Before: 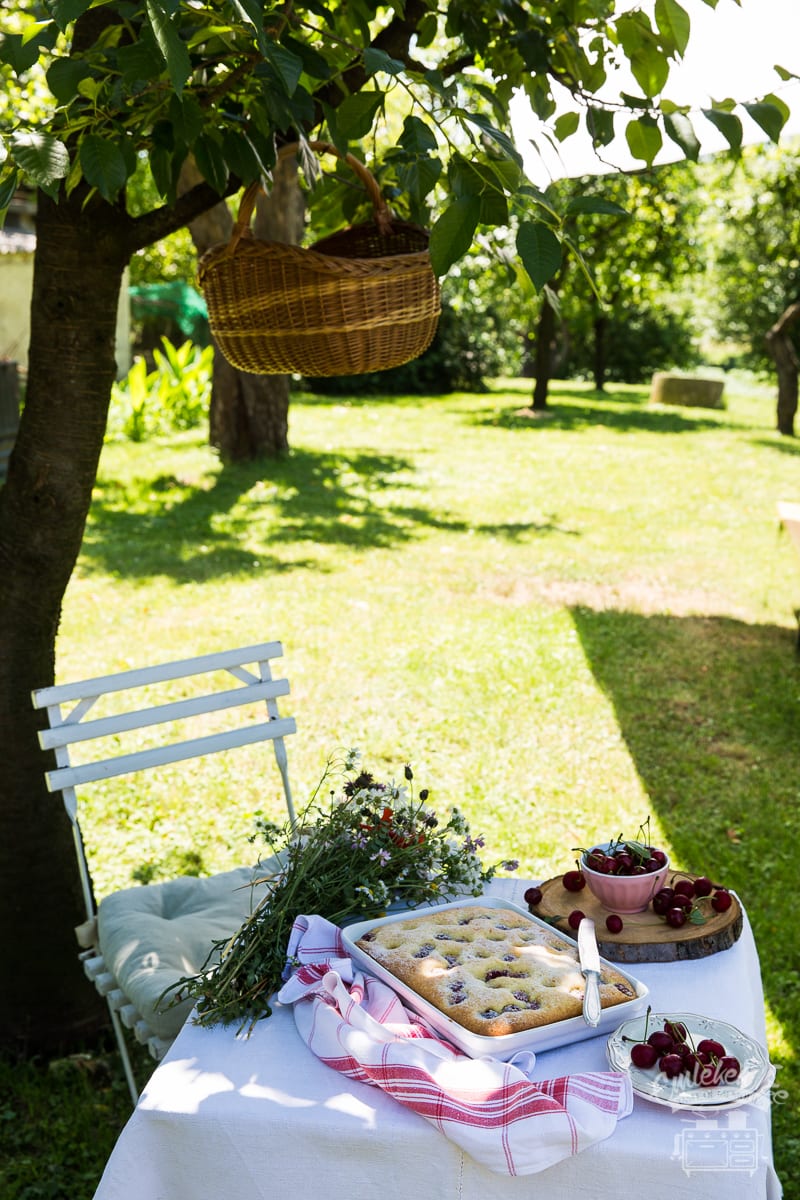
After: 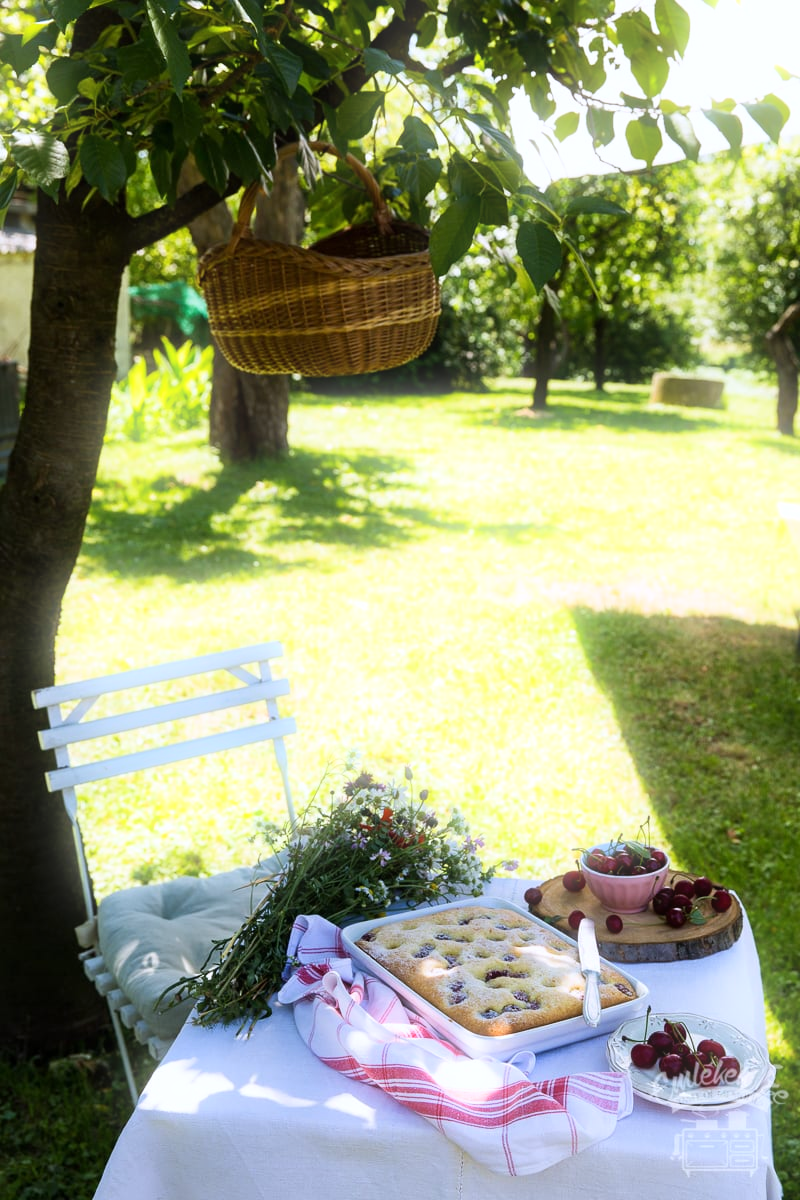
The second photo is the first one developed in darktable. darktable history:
white balance: red 0.984, blue 1.059
bloom: size 5%, threshold 95%, strength 15%
